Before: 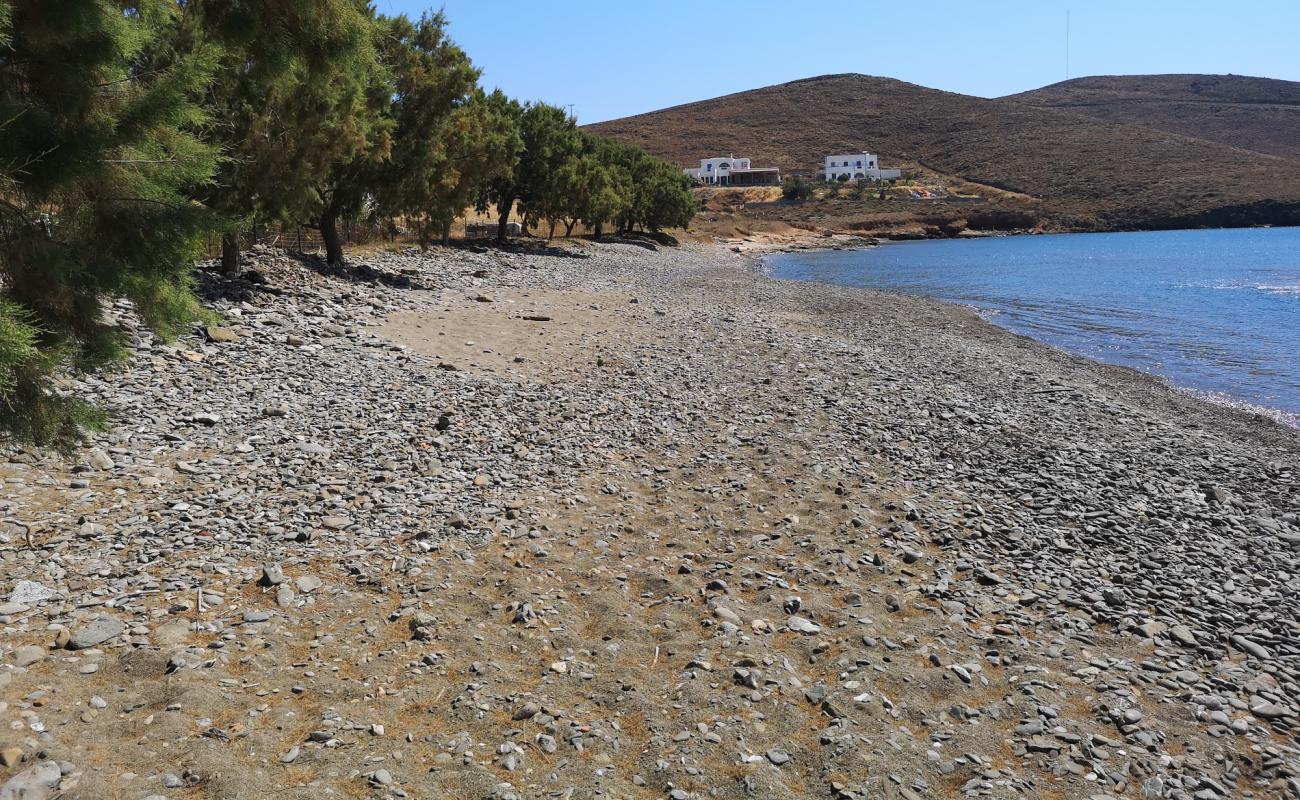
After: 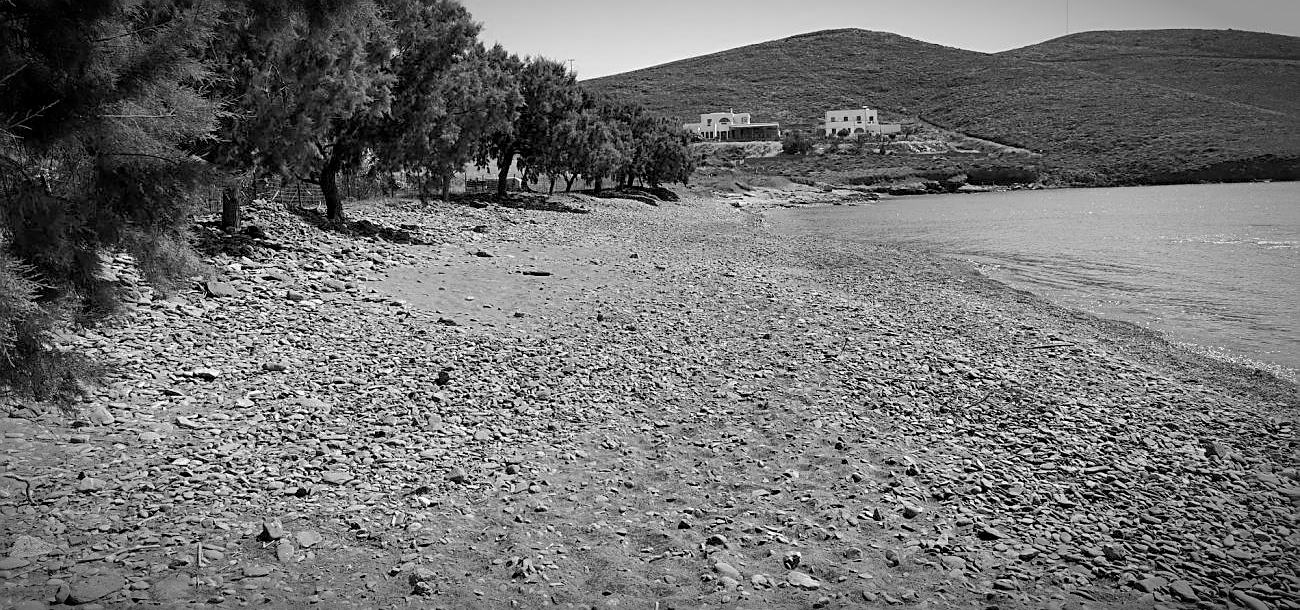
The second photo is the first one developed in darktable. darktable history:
shadows and highlights: shadows 39.38, highlights -59.73, highlights color adjustment 42.78%
crop: top 5.734%, bottom 17.919%
tone equalizer: edges refinement/feathering 500, mask exposure compensation -1.57 EV, preserve details no
contrast brightness saturation: contrast 0.201, brightness 0.155, saturation 0.218
exposure: black level correction 0.006, compensate highlight preservation false
vignetting: brightness -0.607, saturation 0.002, center (-0.014, 0), automatic ratio true
sharpen: on, module defaults
color calibration: output gray [0.25, 0.35, 0.4, 0], x 0.382, y 0.391, temperature 4089.6 K
